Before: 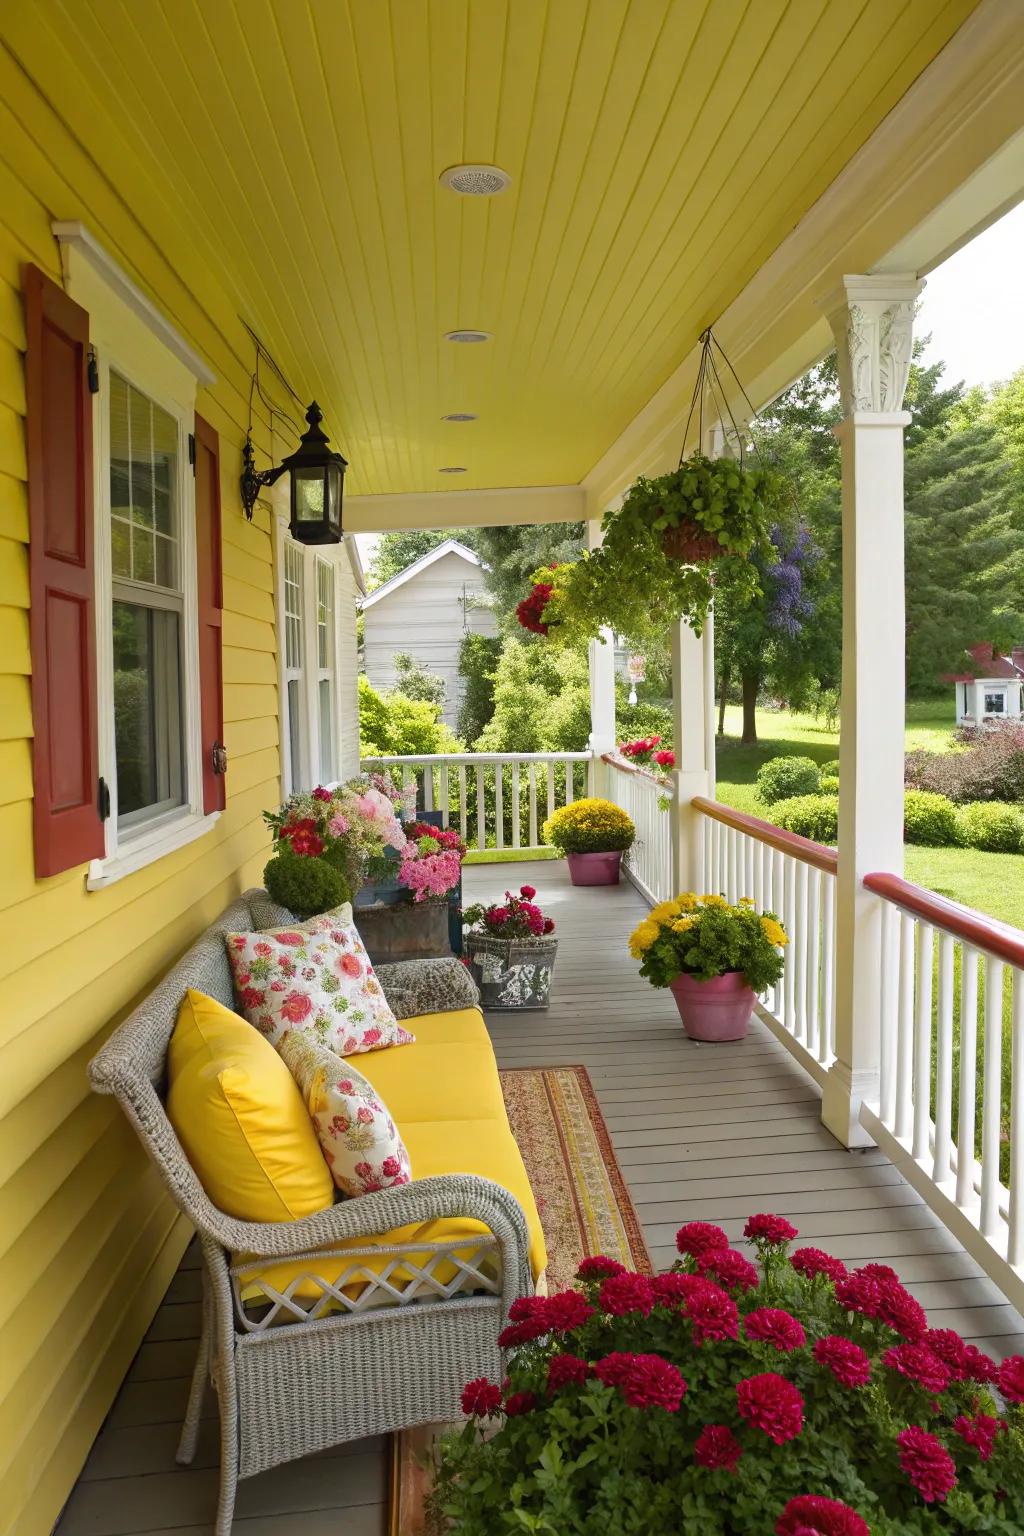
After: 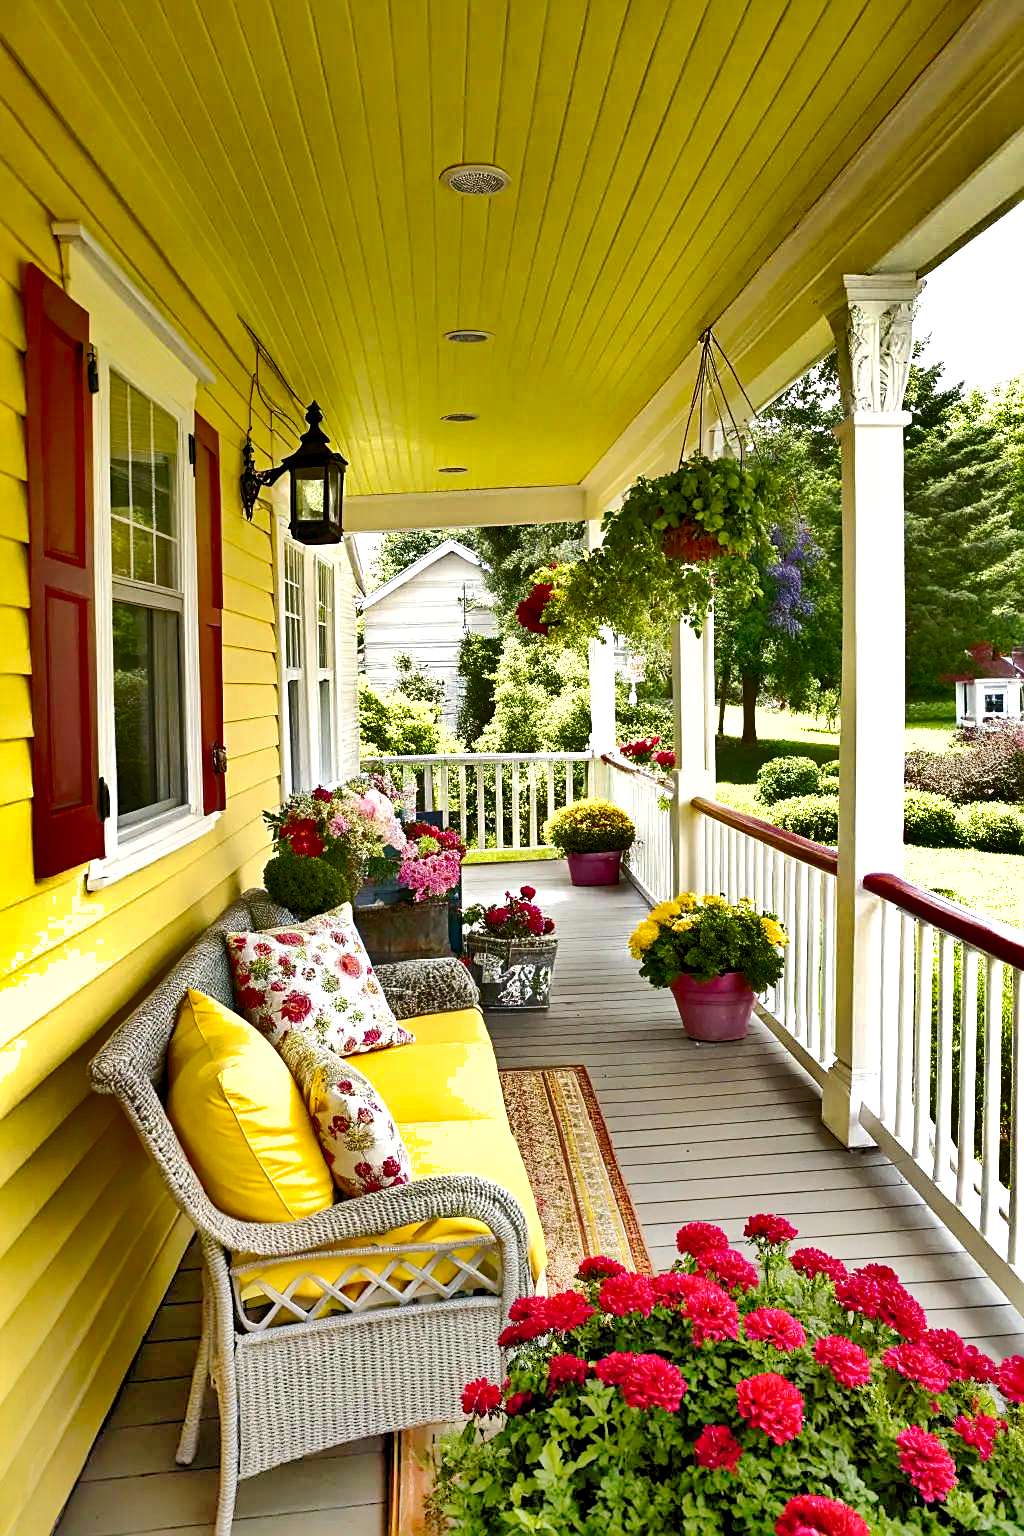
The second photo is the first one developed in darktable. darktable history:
sharpen: on, module defaults
exposure: black level correction 0, exposure 1.1 EV, compensate highlight preservation false
shadows and highlights: shadows 19.13, highlights -83.41, soften with gaussian
rgb levels: preserve colors sum RGB, levels [[0.038, 0.433, 0.934], [0, 0.5, 1], [0, 0.5, 1]]
tone curve: curves: ch0 [(0, 0) (0.003, 0.001) (0.011, 0.006) (0.025, 0.012) (0.044, 0.018) (0.069, 0.025) (0.1, 0.045) (0.136, 0.074) (0.177, 0.124) (0.224, 0.196) (0.277, 0.289) (0.335, 0.396) (0.399, 0.495) (0.468, 0.585) (0.543, 0.663) (0.623, 0.728) (0.709, 0.808) (0.801, 0.87) (0.898, 0.932) (1, 1)], preserve colors none
